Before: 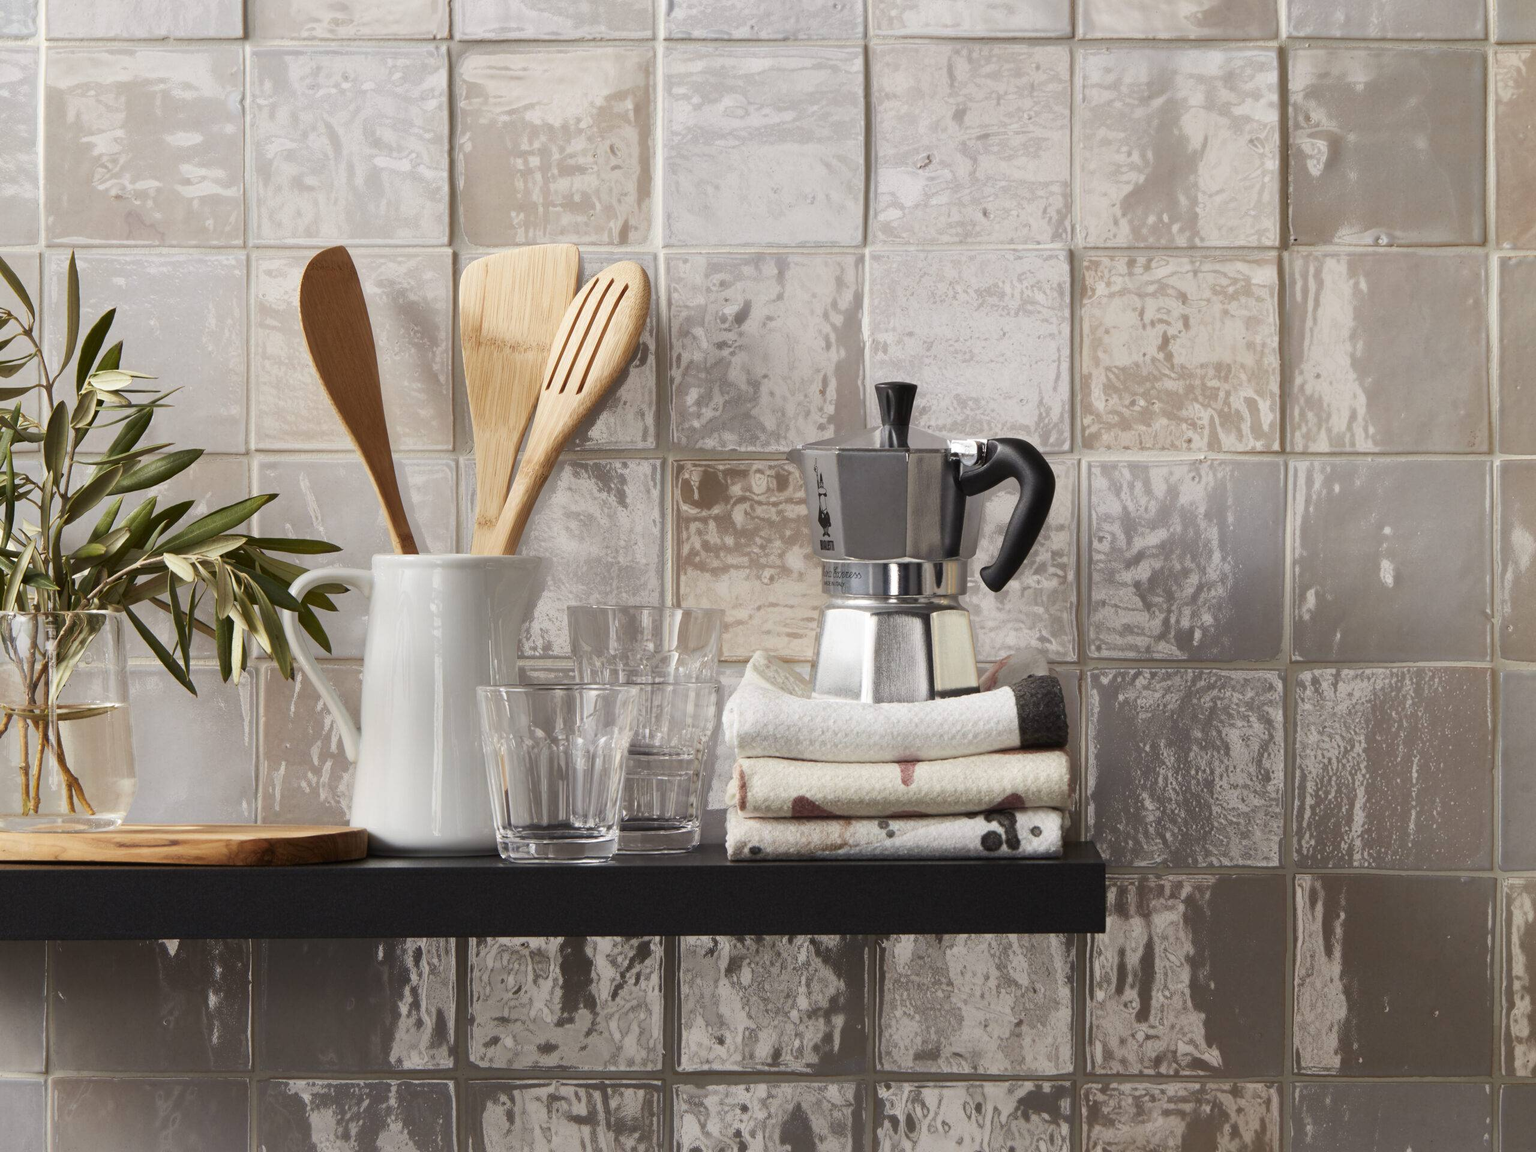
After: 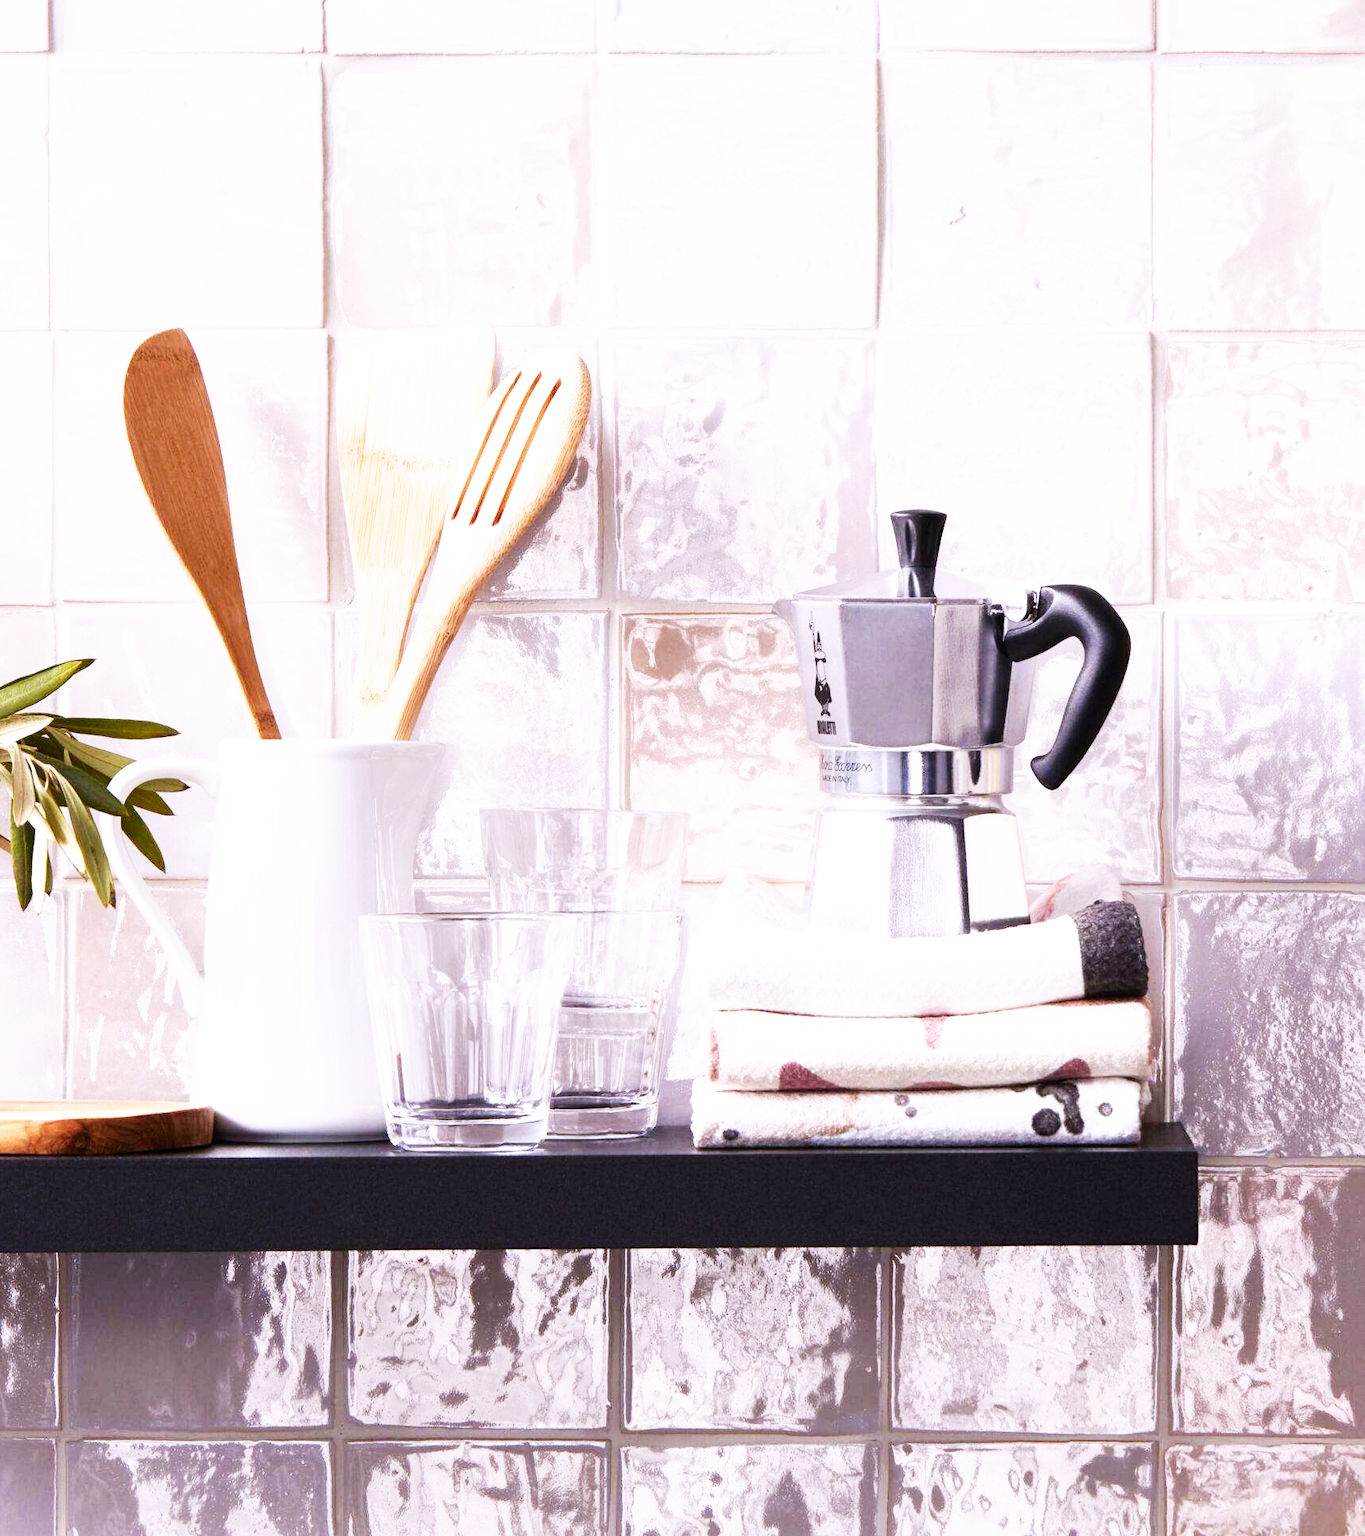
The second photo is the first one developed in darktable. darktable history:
crop and rotate: left 13.537%, right 19.796%
tone equalizer: on, module defaults
base curve: curves: ch0 [(0, 0) (0.007, 0.004) (0.027, 0.03) (0.046, 0.07) (0.207, 0.54) (0.442, 0.872) (0.673, 0.972) (1, 1)], preserve colors none
white balance: red 1.042, blue 1.17
exposure: black level correction 0.001, exposure 0.5 EV, compensate exposure bias true, compensate highlight preservation false
